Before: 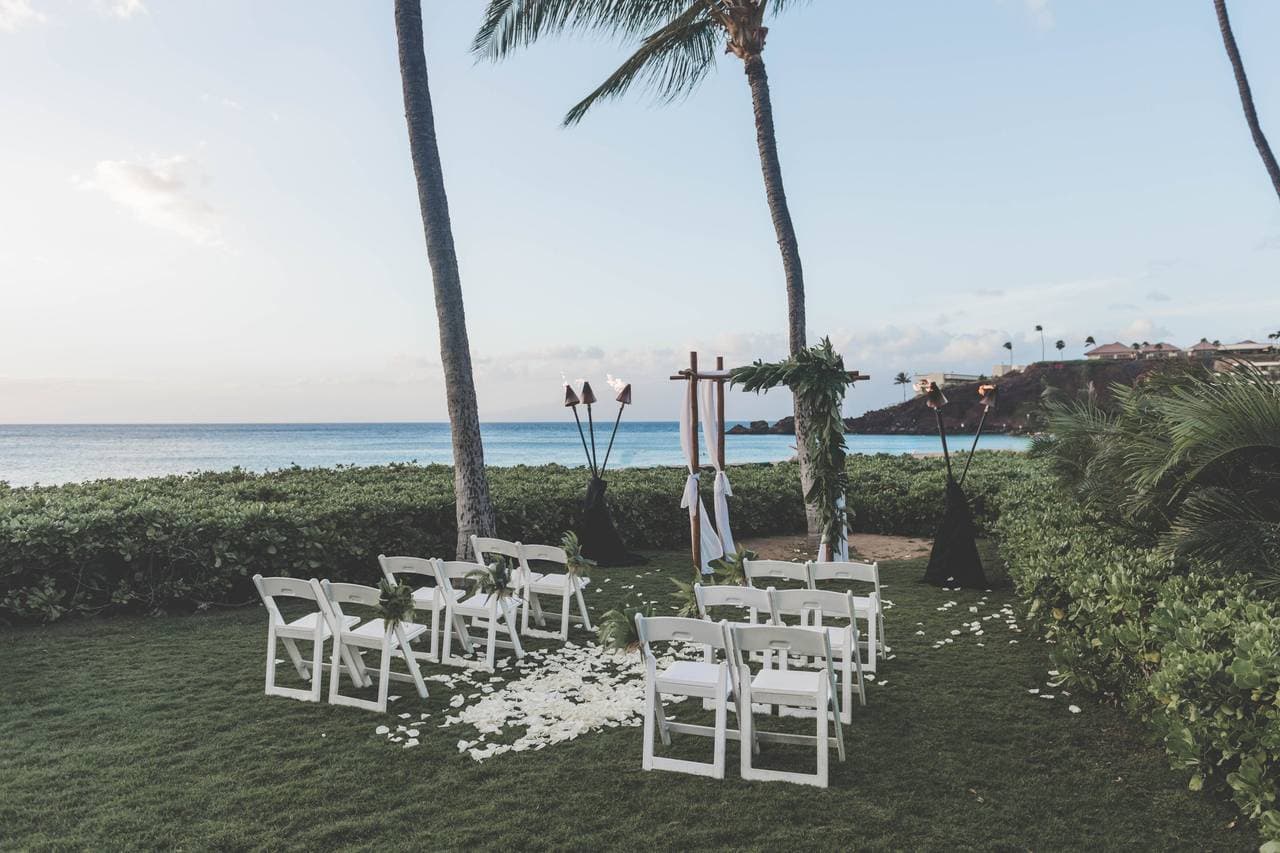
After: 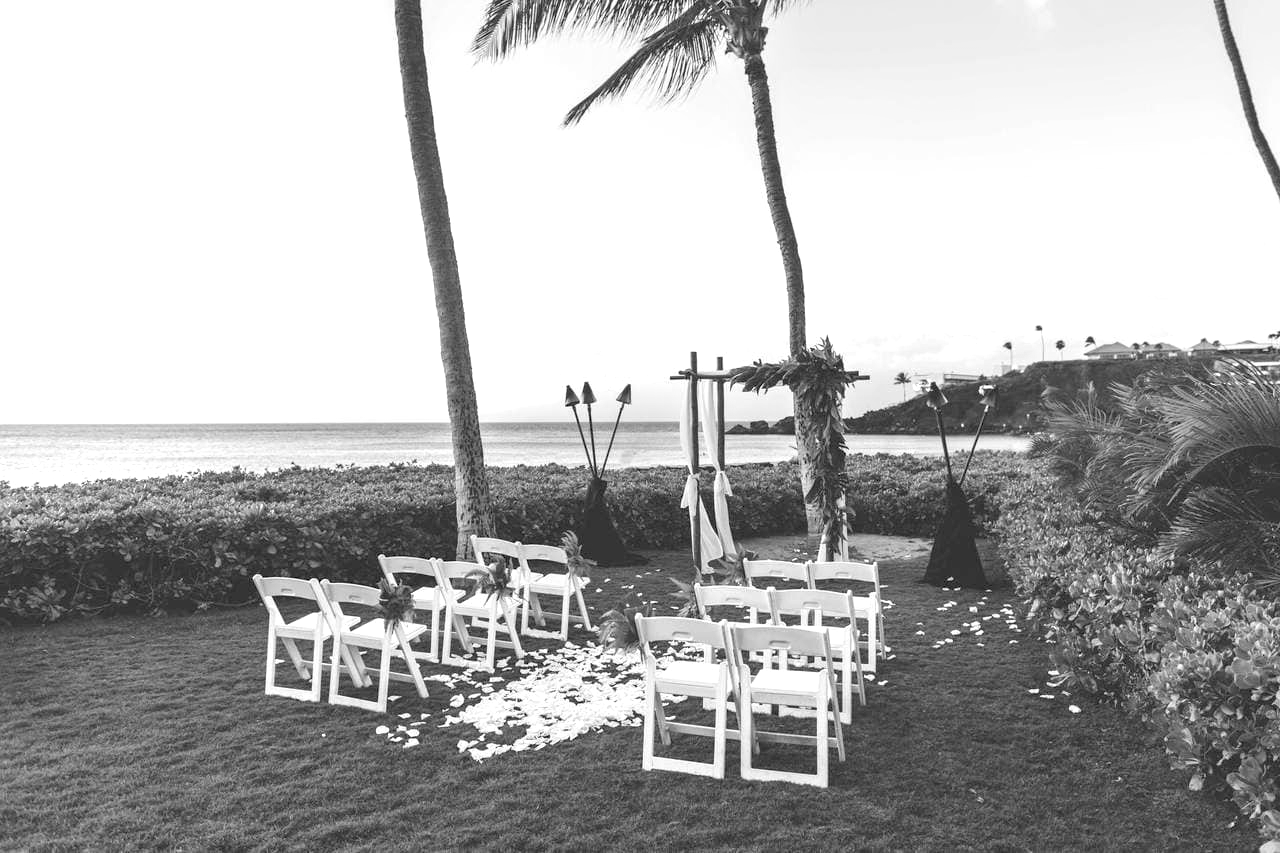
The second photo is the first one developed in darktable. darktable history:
monochrome: a 26.22, b 42.67, size 0.8
exposure: black level correction 0.011, exposure 1.088 EV, compensate exposure bias true, compensate highlight preservation false
